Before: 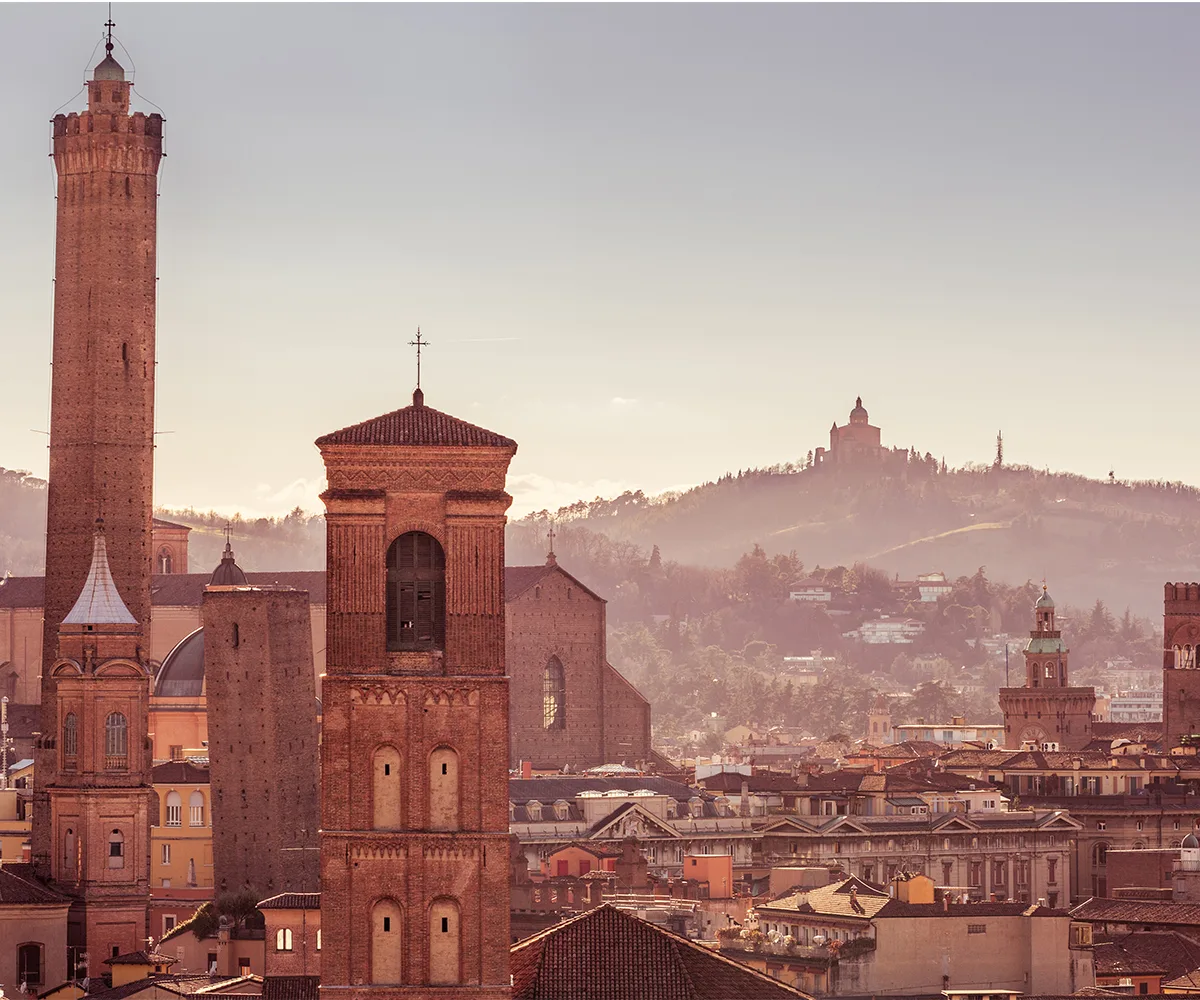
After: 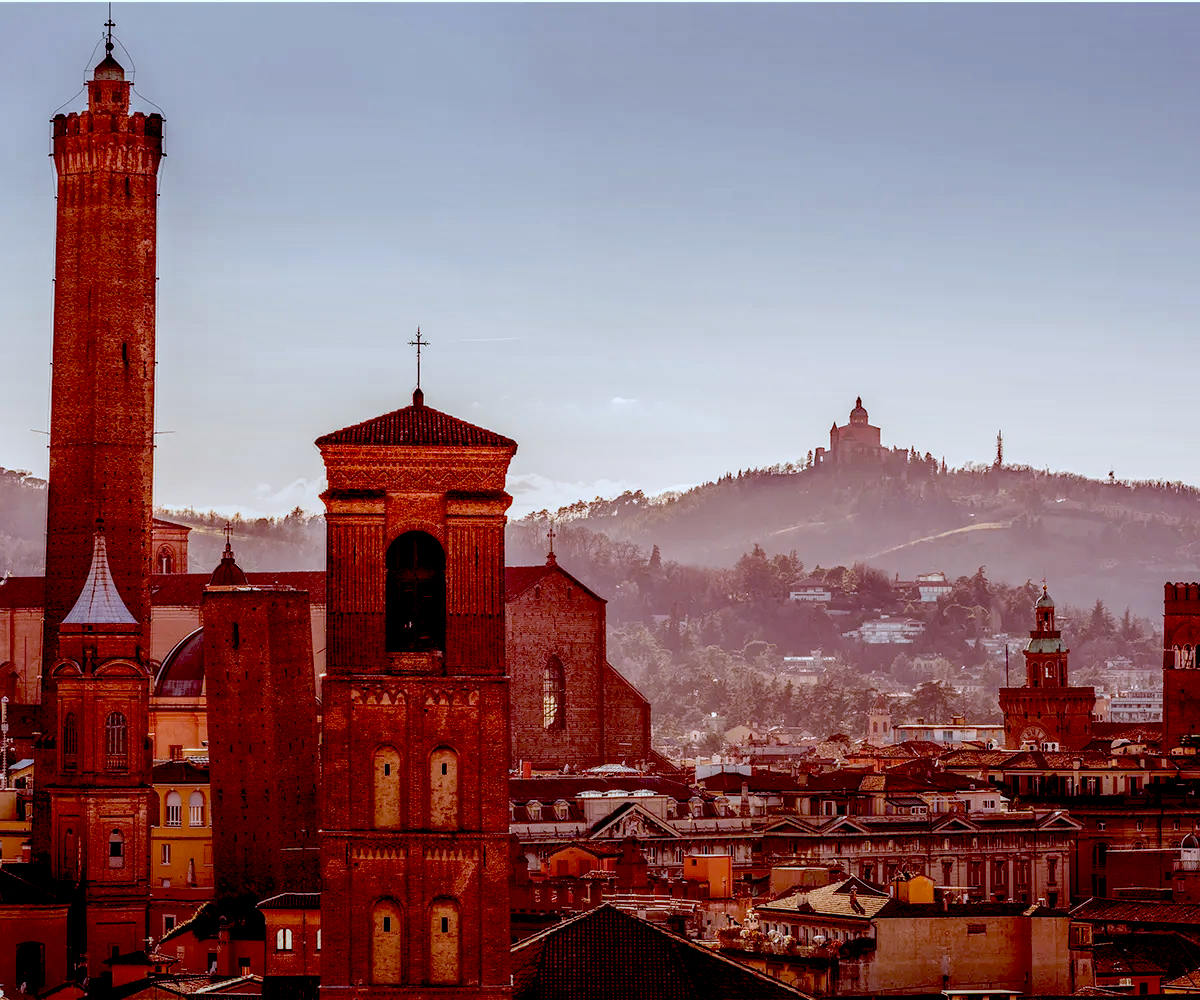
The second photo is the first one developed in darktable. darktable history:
exposure: black level correction 0.099, exposure -0.084 EV, compensate exposure bias true, compensate highlight preservation false
color correction: highlights a* -1.96, highlights b* -18.64
local contrast: on, module defaults
